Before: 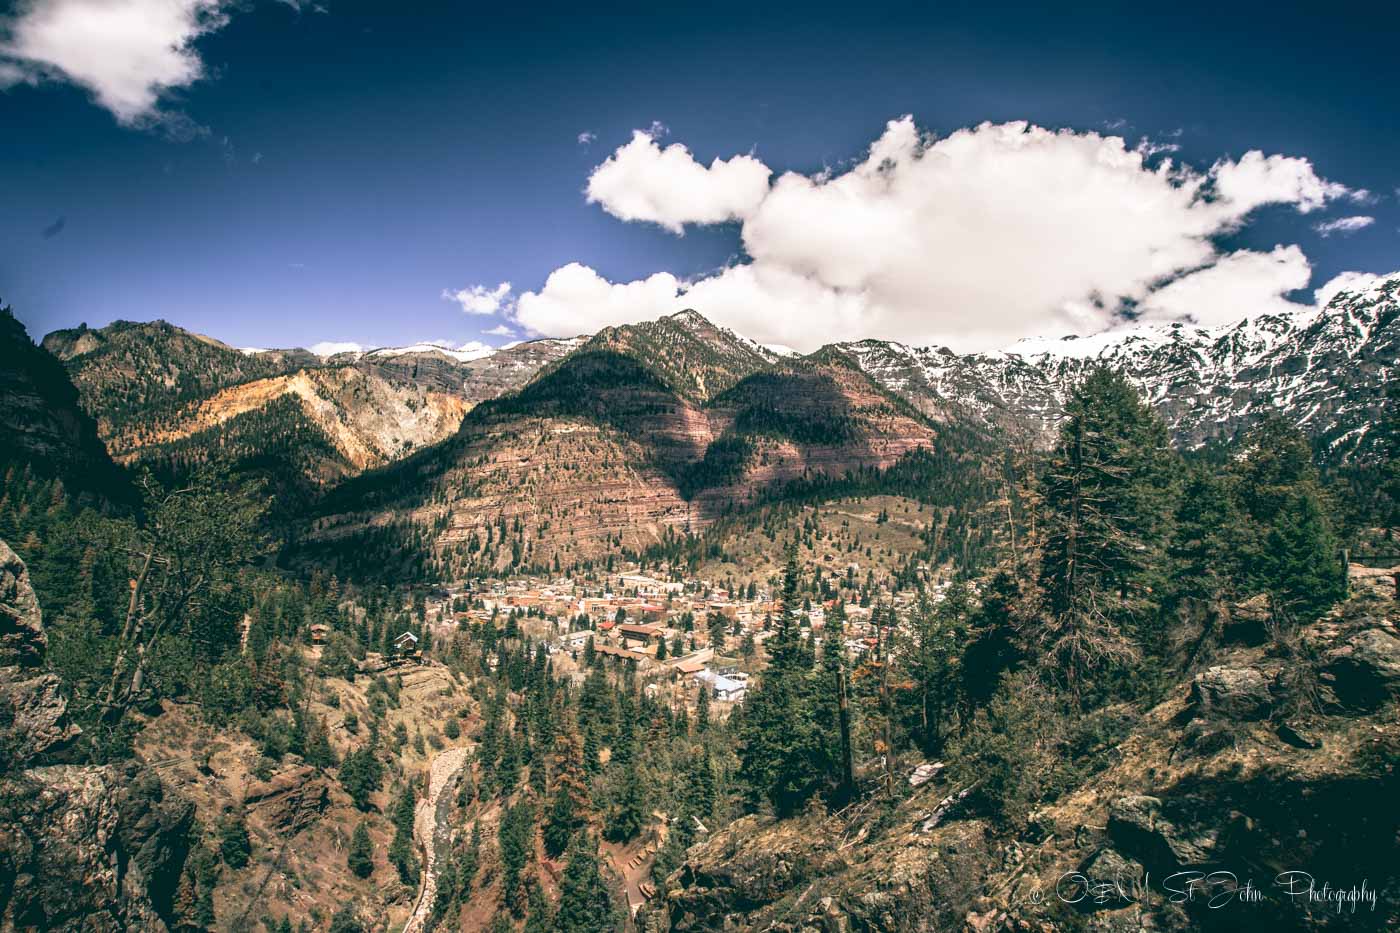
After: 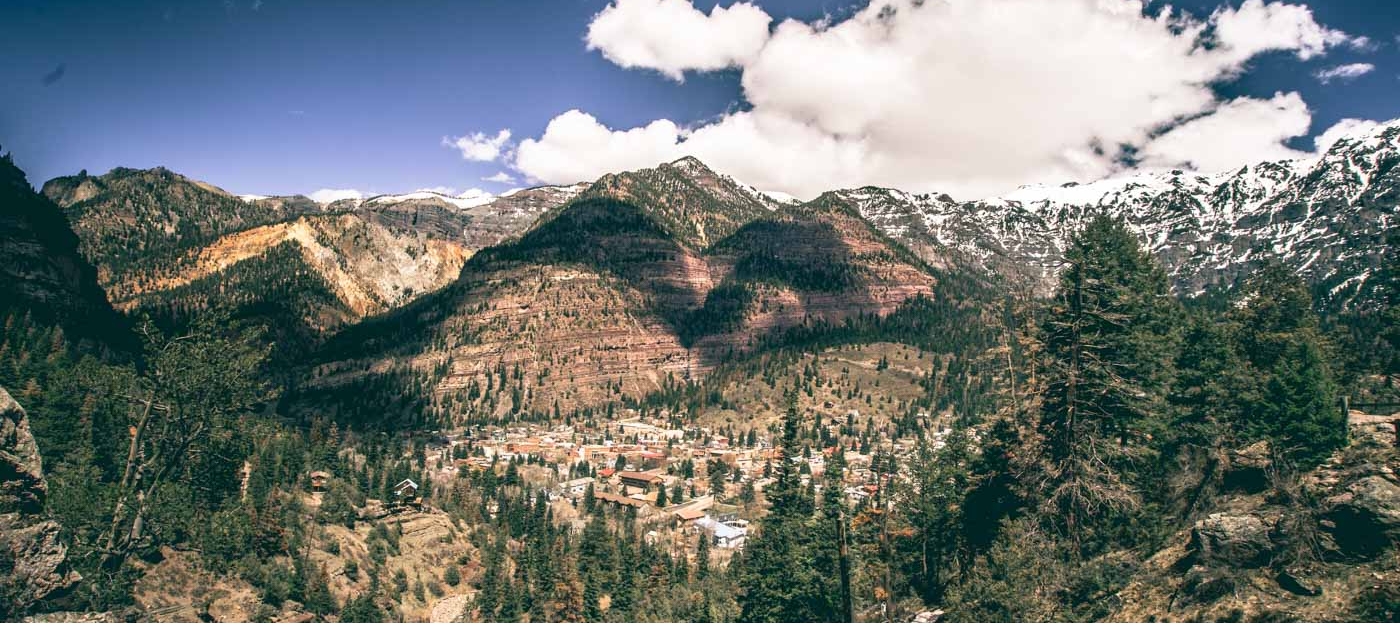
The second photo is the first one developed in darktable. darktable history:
crop: top 16.496%, bottom 16.702%
